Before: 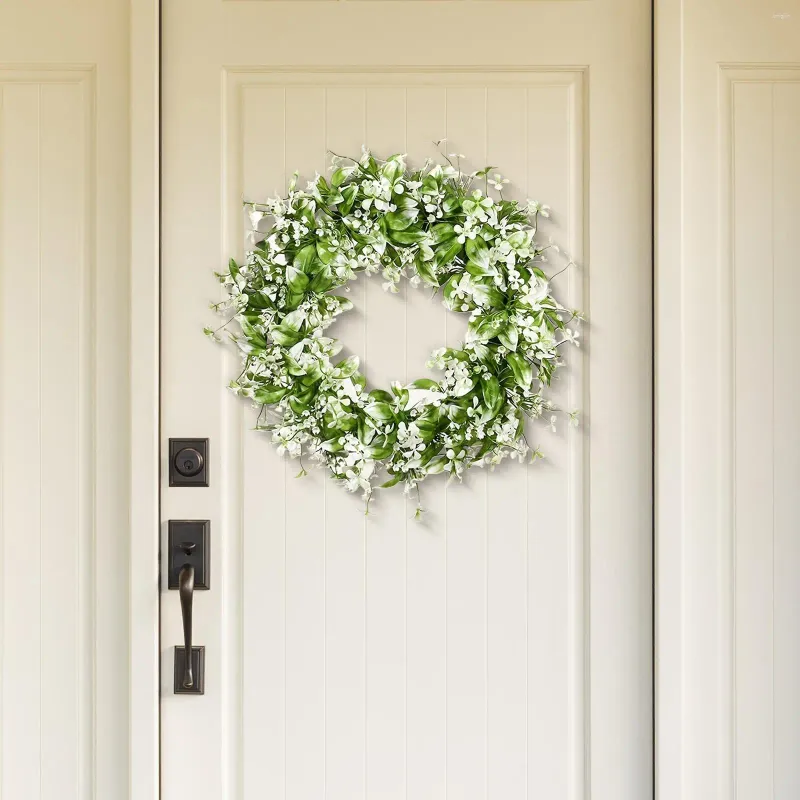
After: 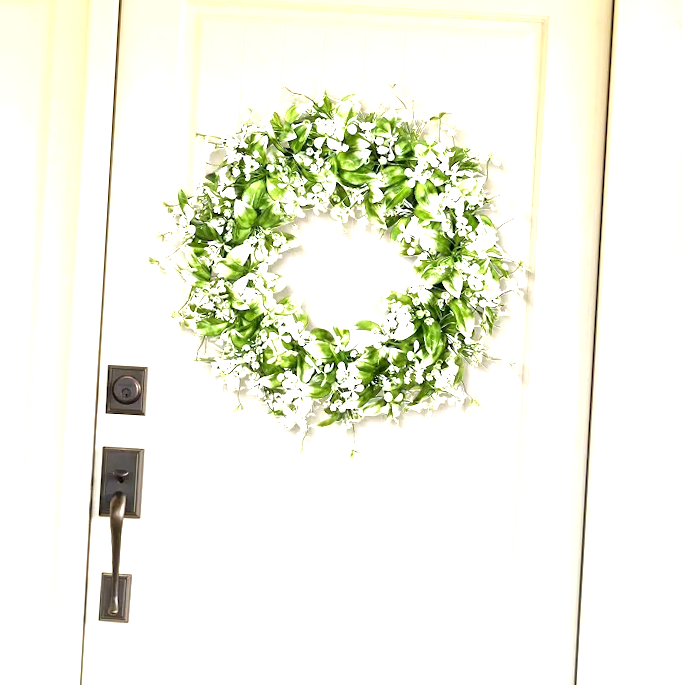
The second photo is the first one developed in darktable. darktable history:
velvia: on, module defaults
exposure: black level correction 0.001, exposure 0.674 EV, compensate highlight preservation false
crop and rotate: angle -3.28°, left 5.109%, top 5.179%, right 4.785%, bottom 4.407%
tone equalizer: -8 EV -0.412 EV, -7 EV -0.381 EV, -6 EV -0.304 EV, -5 EV -0.199 EV, -3 EV 0.198 EV, -2 EV 0.343 EV, -1 EV 0.399 EV, +0 EV 0.412 EV
local contrast: mode bilateral grid, contrast 20, coarseness 50, detail 129%, midtone range 0.2
